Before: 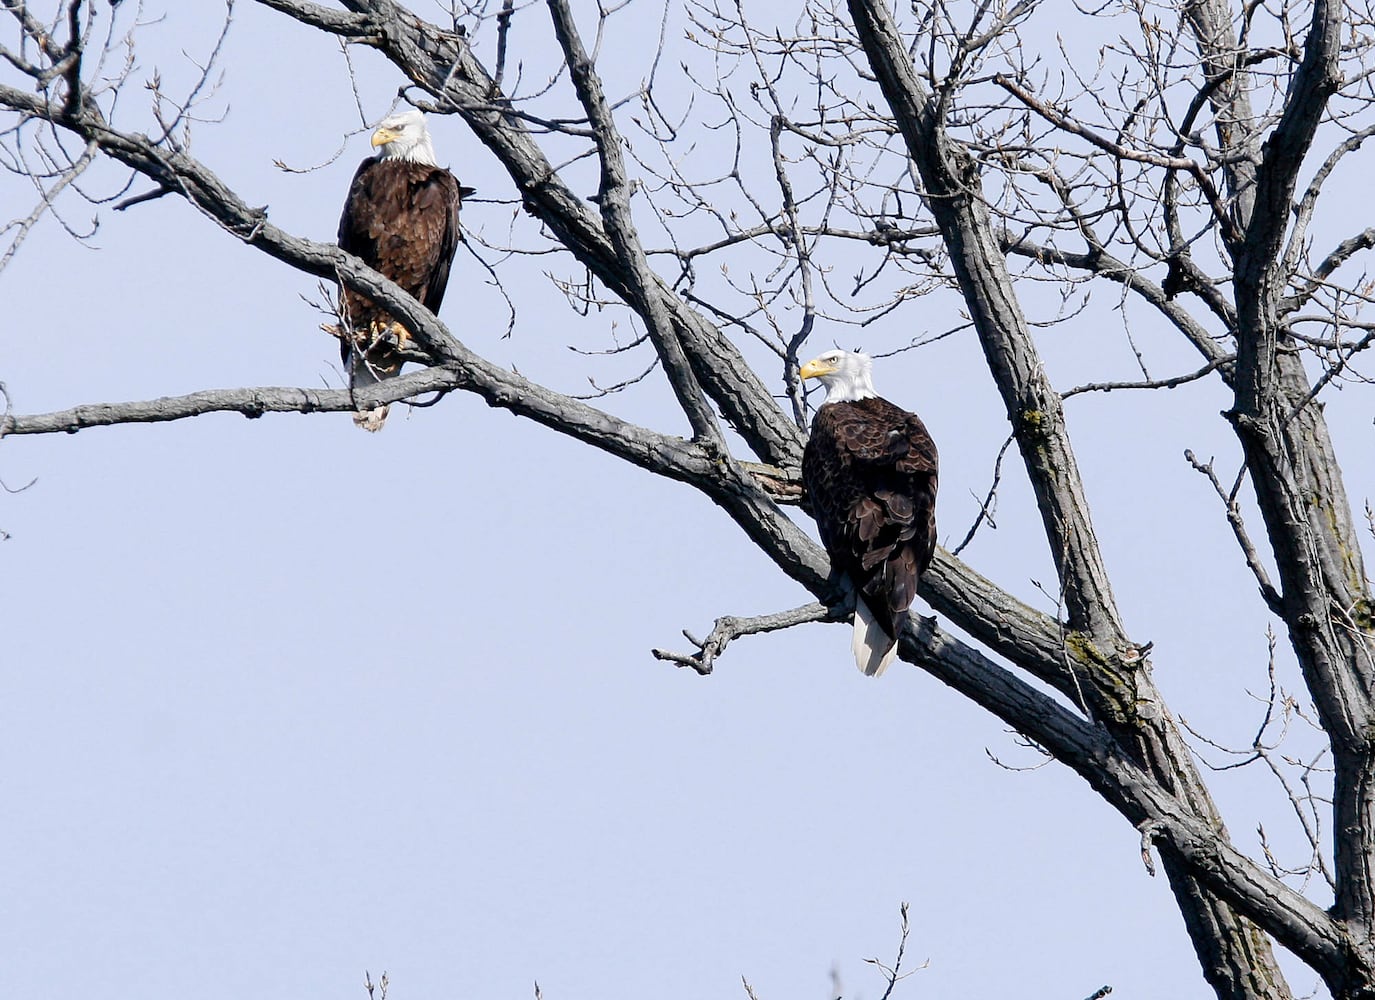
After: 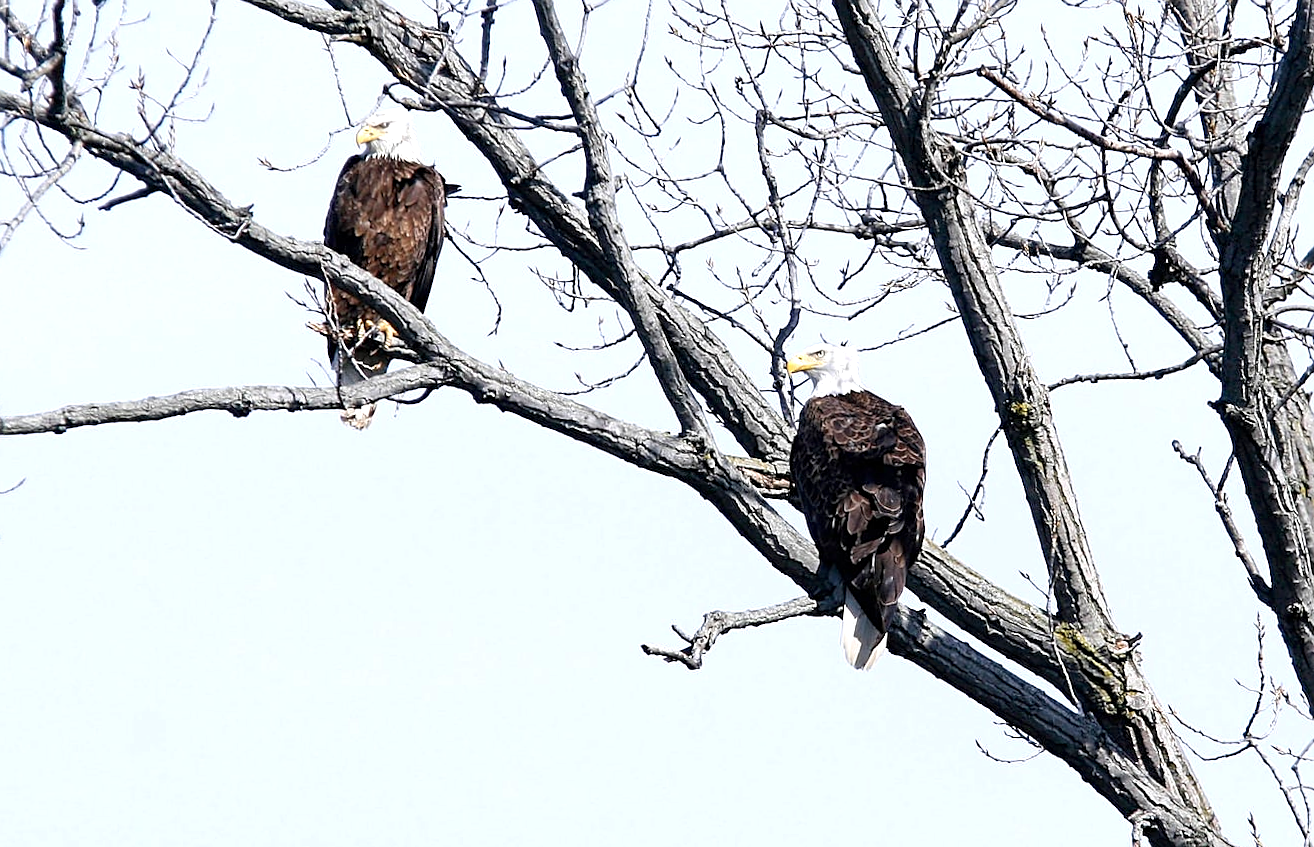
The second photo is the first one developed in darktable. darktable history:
crop and rotate: angle 0.497°, left 0.317%, right 2.979%, bottom 14.248%
sharpen: on, module defaults
exposure: exposure 0.568 EV, compensate highlight preservation false
